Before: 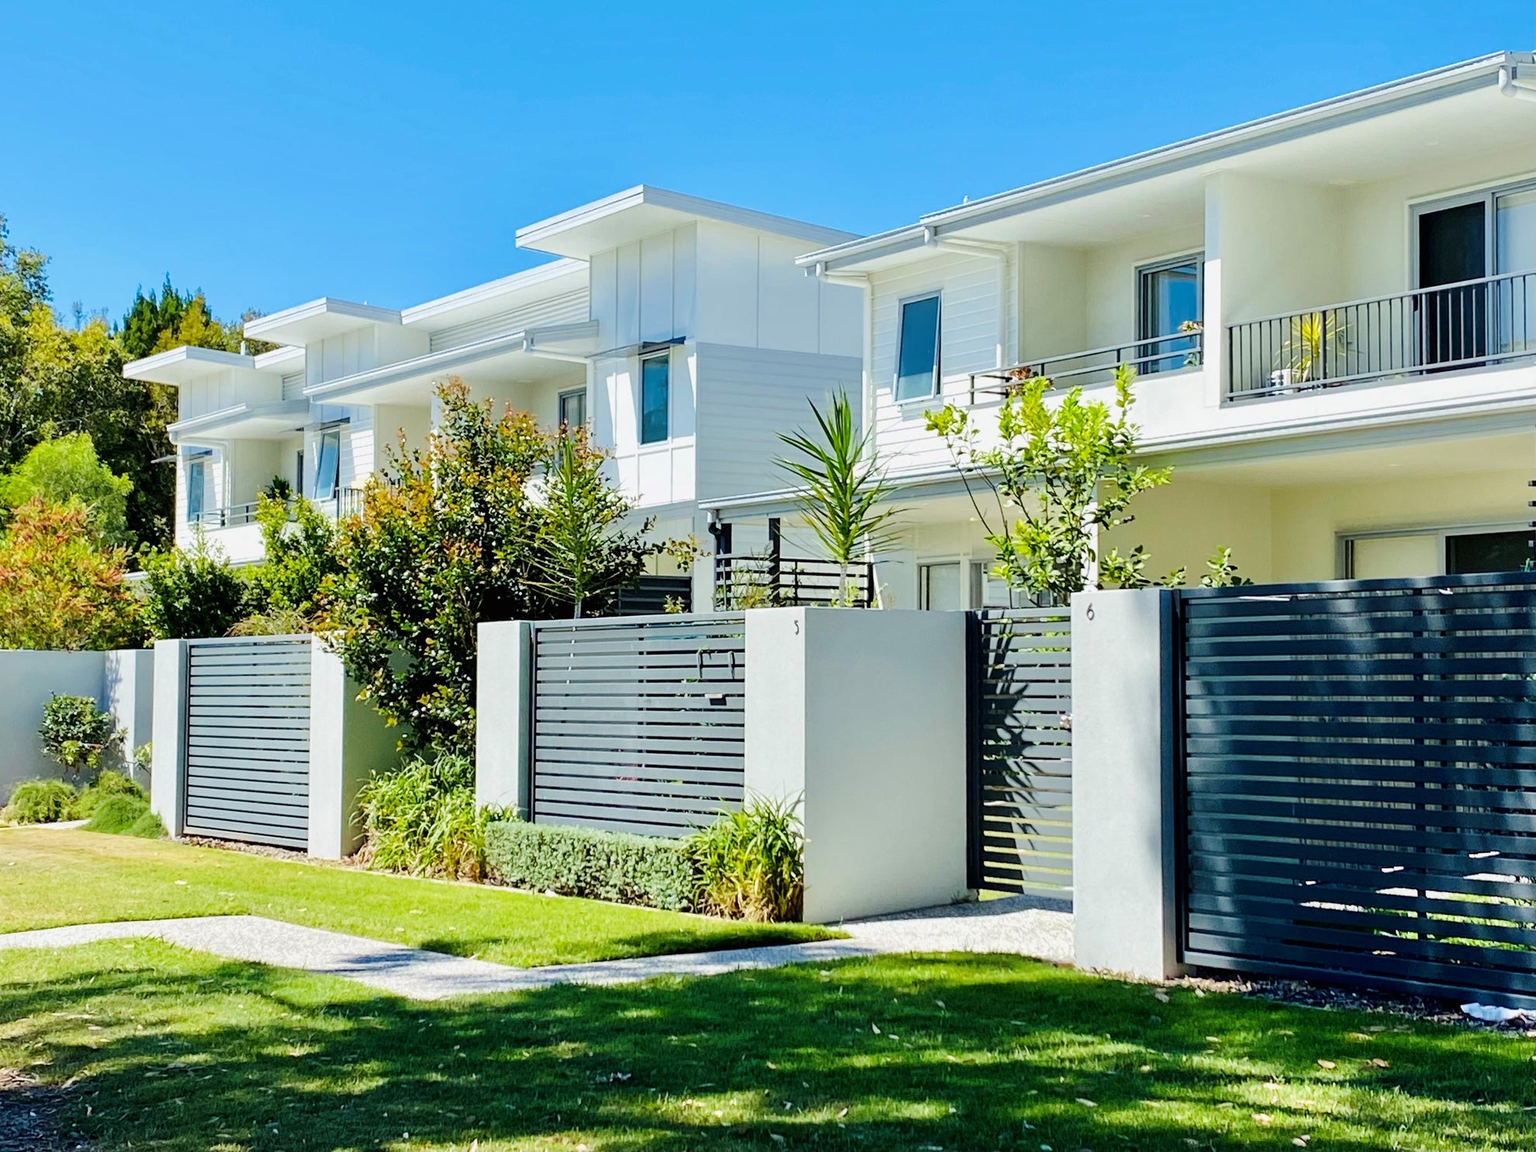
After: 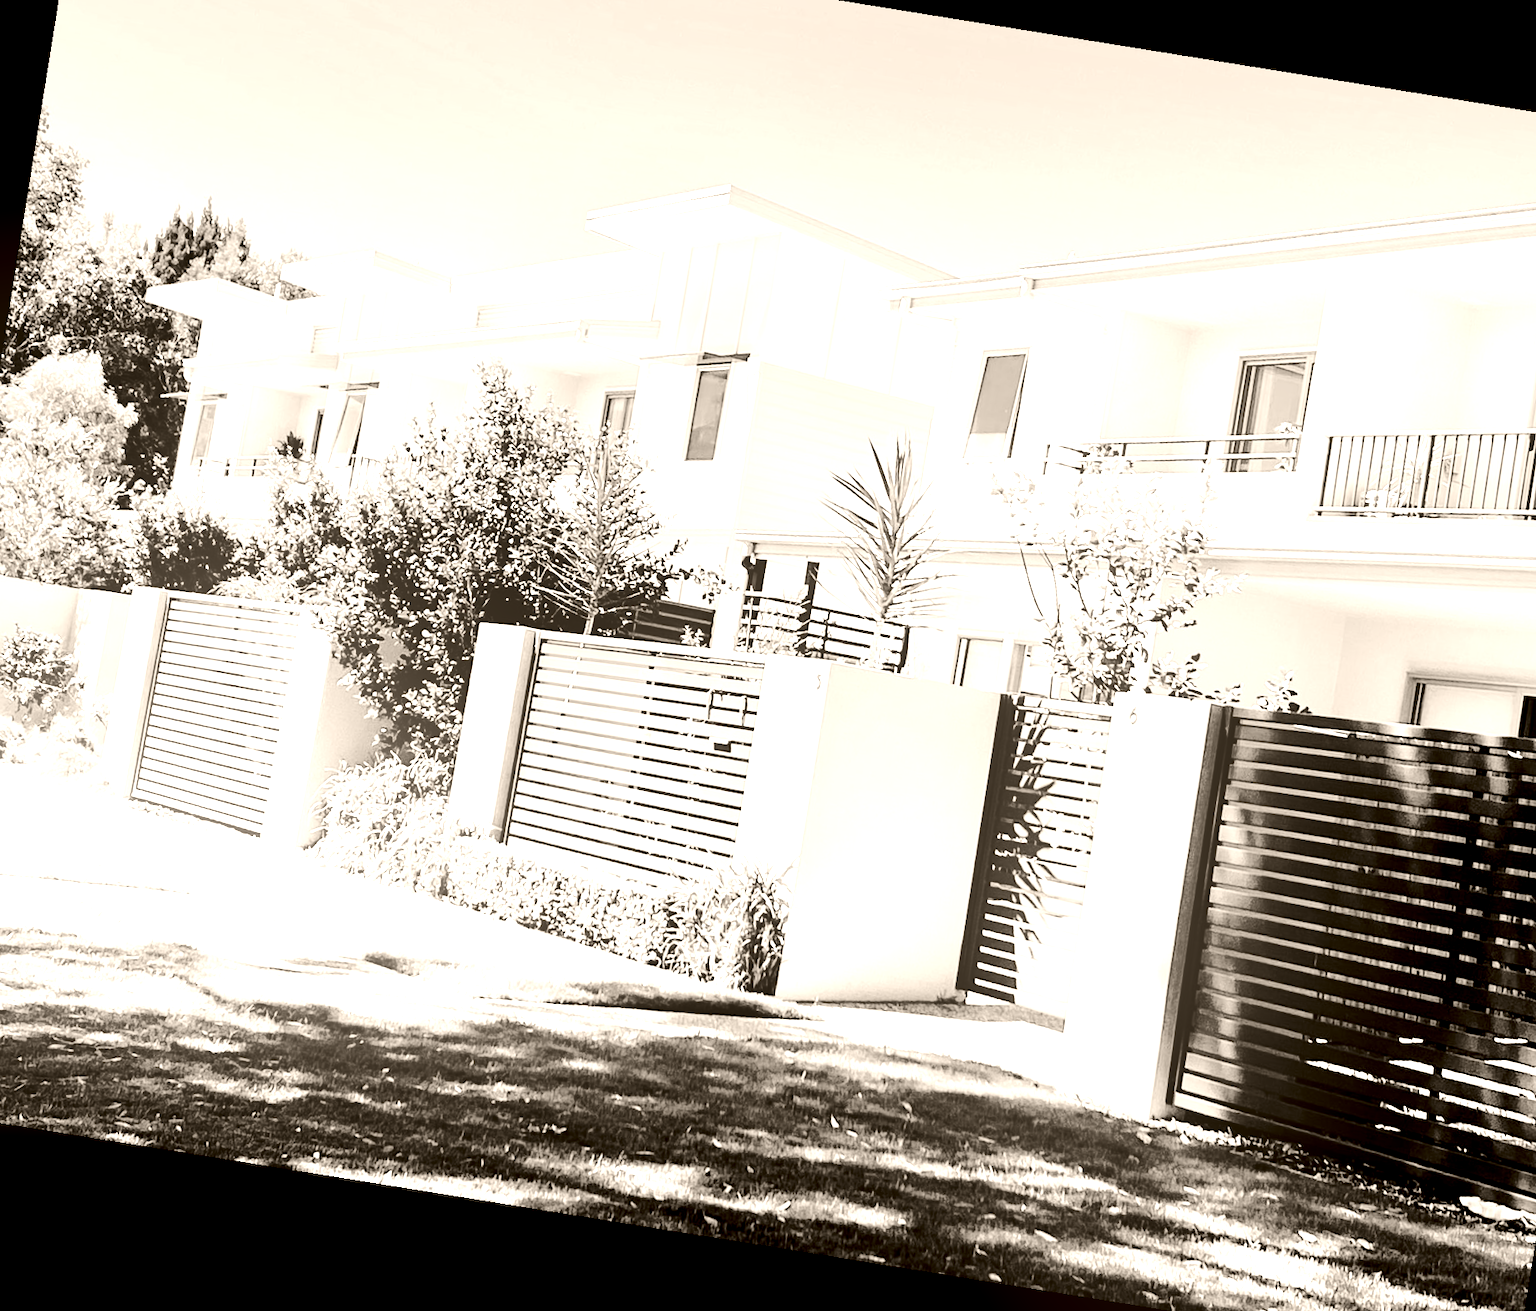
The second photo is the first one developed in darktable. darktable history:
exposure: black level correction 0.047, exposure 0.013 EV, compensate highlight preservation false
rotate and perspective: rotation 9.12°, automatic cropping off
white balance: red 0.983, blue 1.036
crop: left 6.446%, top 8.188%, right 9.538%, bottom 3.548%
colorize: hue 34.49°, saturation 35.33%, source mix 100%, version 1
bloom: size 38%, threshold 95%, strength 30%
